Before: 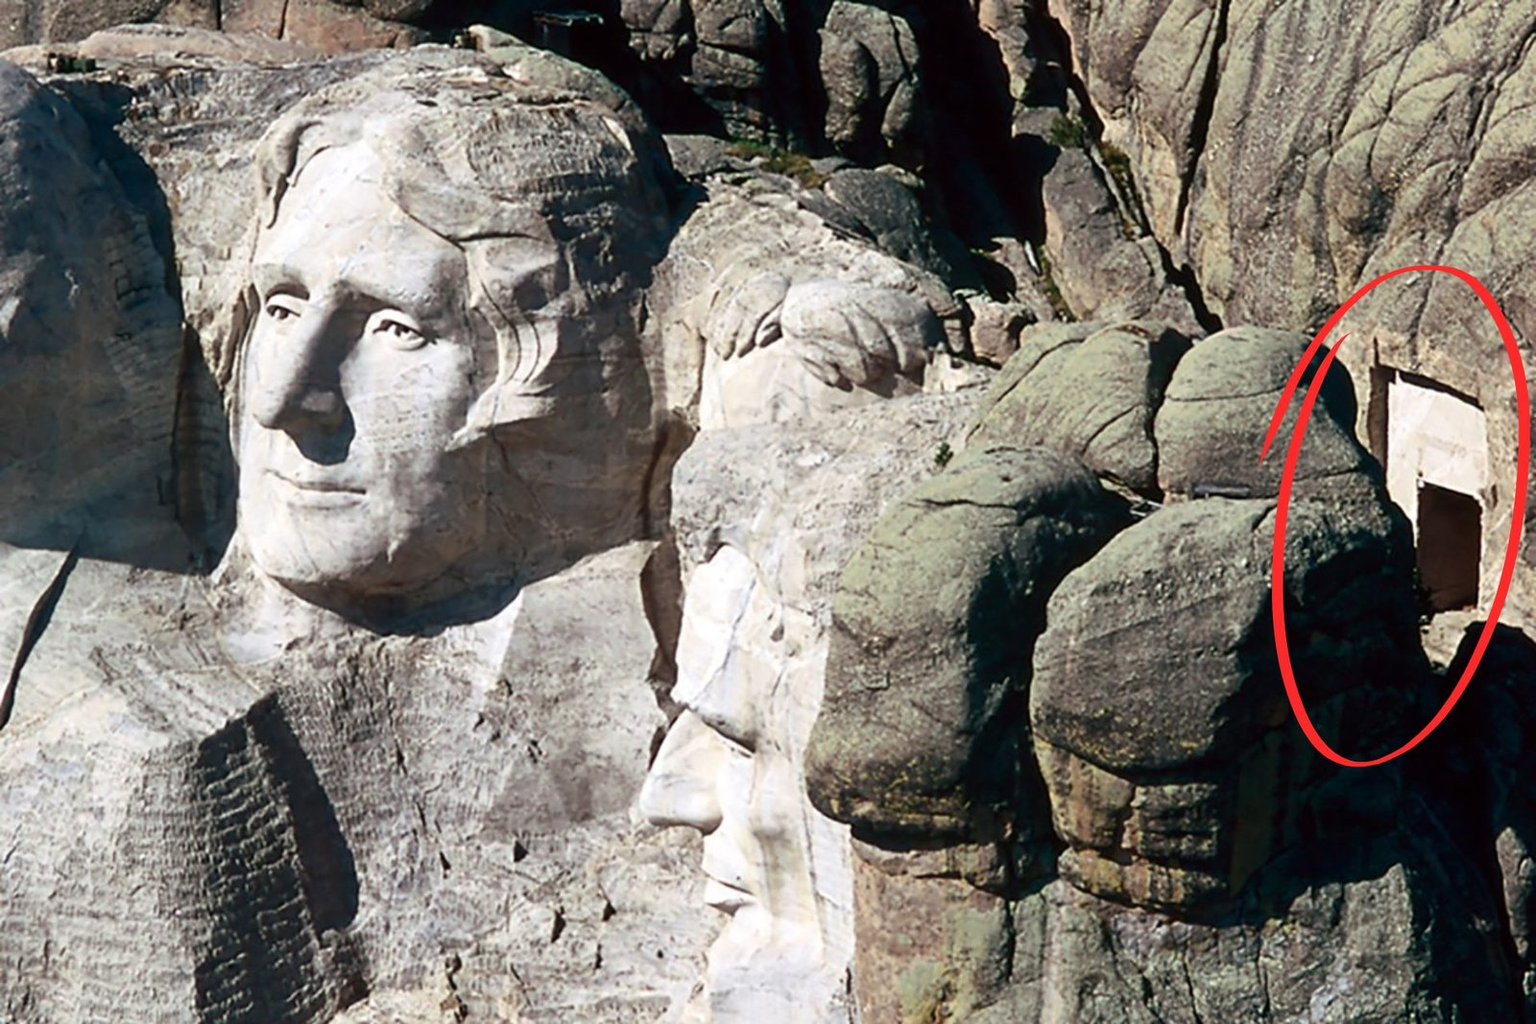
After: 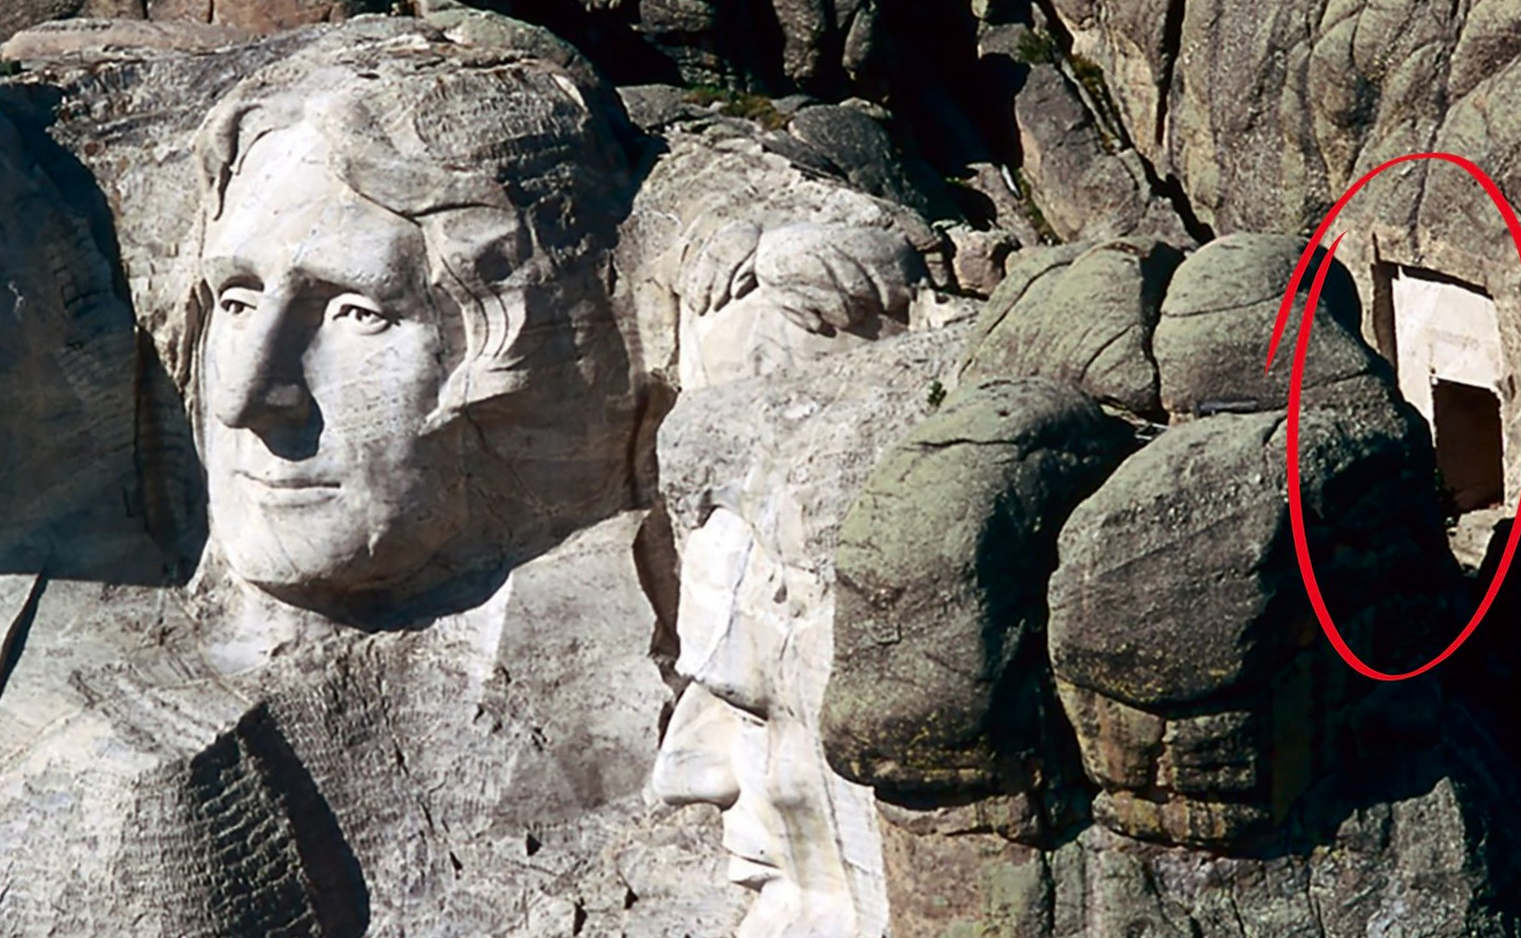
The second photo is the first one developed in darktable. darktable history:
contrast brightness saturation: brightness -0.09
rotate and perspective: rotation -5°, crop left 0.05, crop right 0.952, crop top 0.11, crop bottom 0.89
